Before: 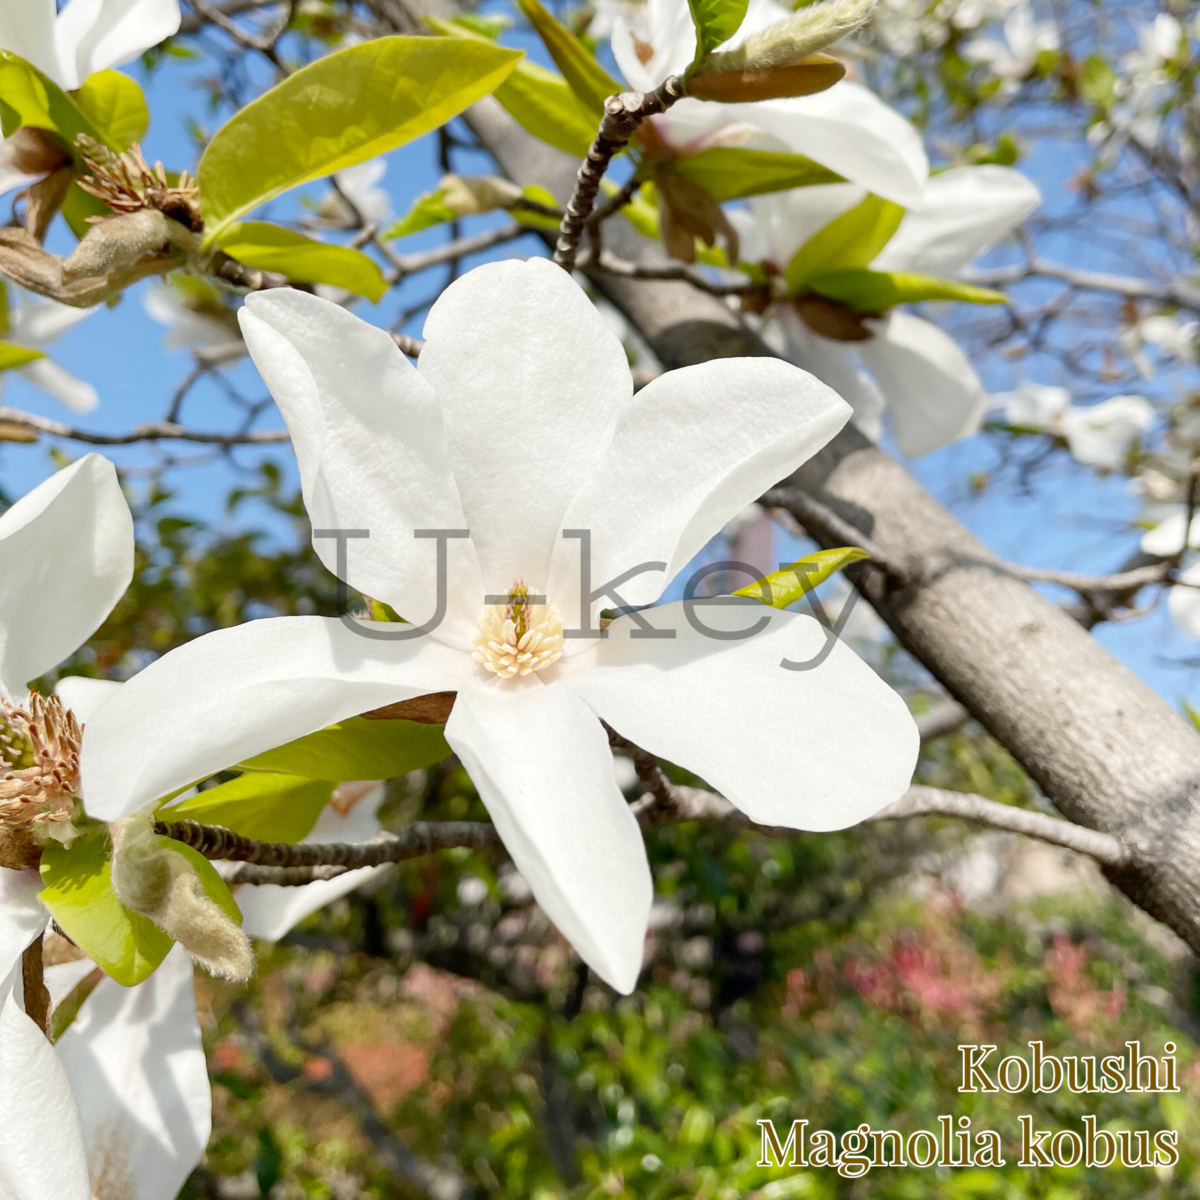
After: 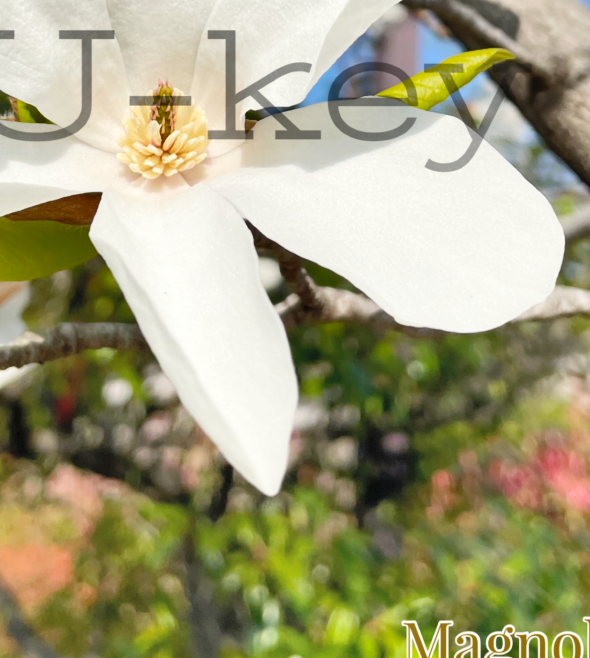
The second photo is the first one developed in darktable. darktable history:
crop: left 29.615%, top 41.636%, right 21.141%, bottom 3.463%
contrast brightness saturation: contrast 0.099, brightness 0.293, saturation 0.149
shadows and highlights: shadows 75.9, highlights -60.91, soften with gaussian
